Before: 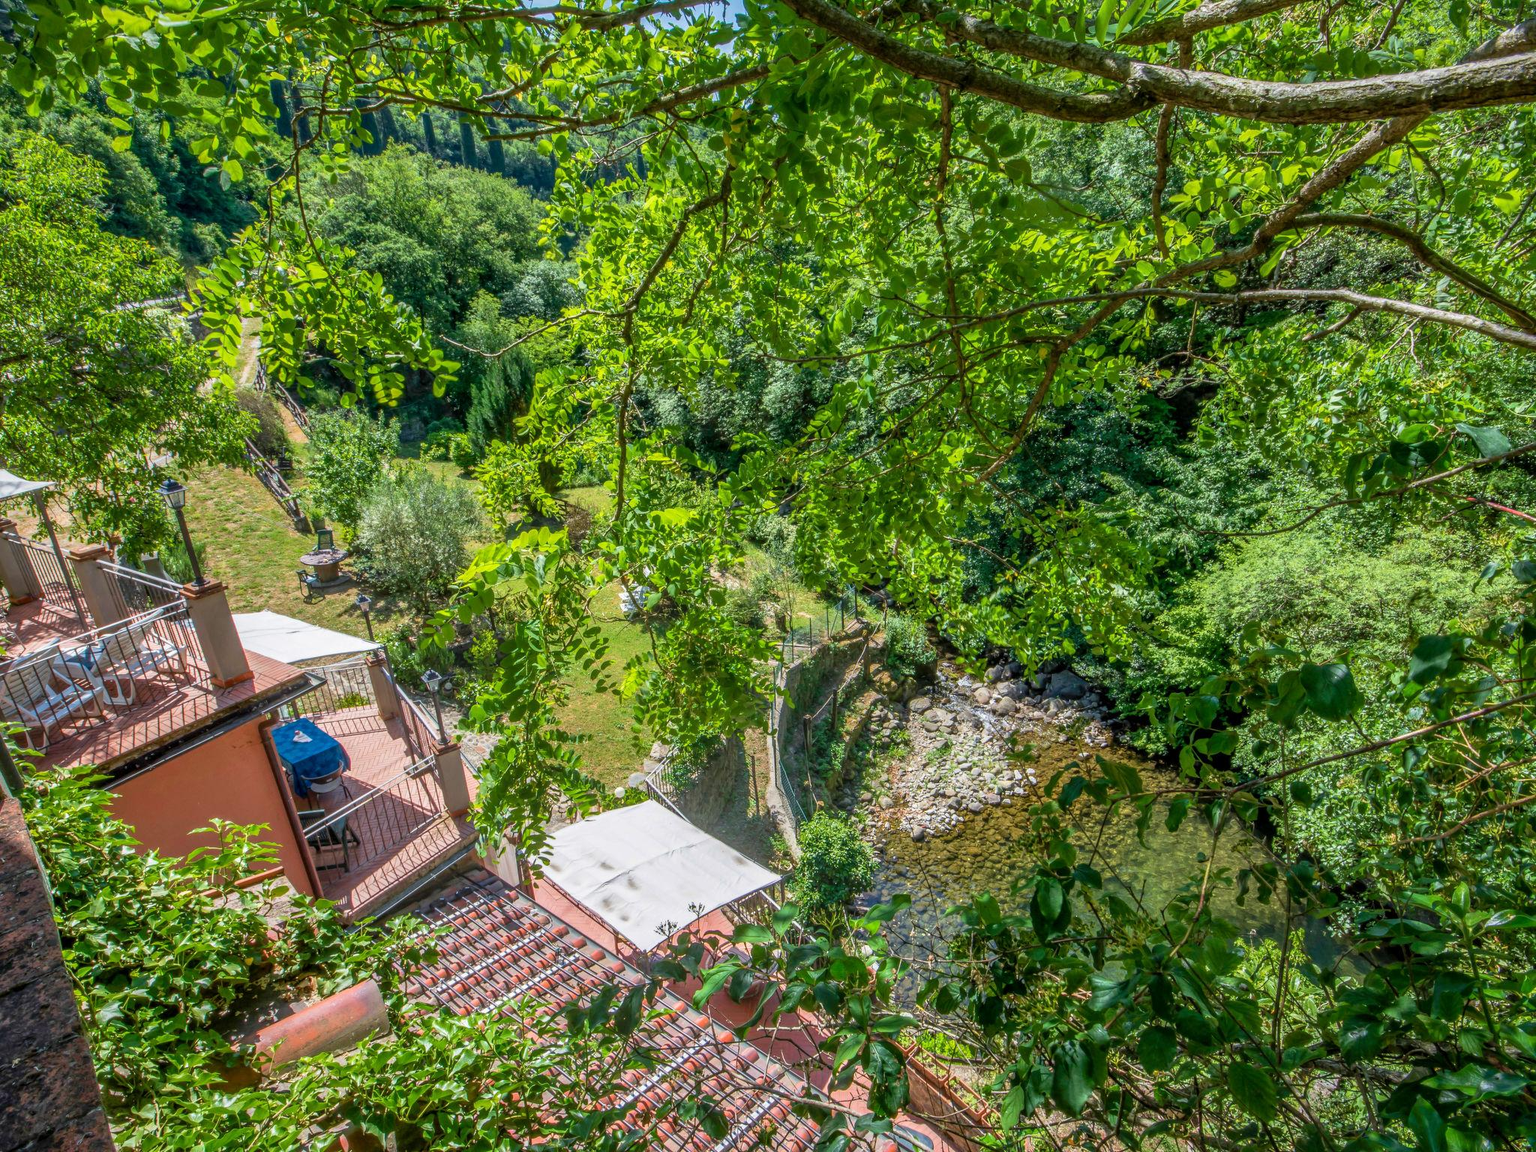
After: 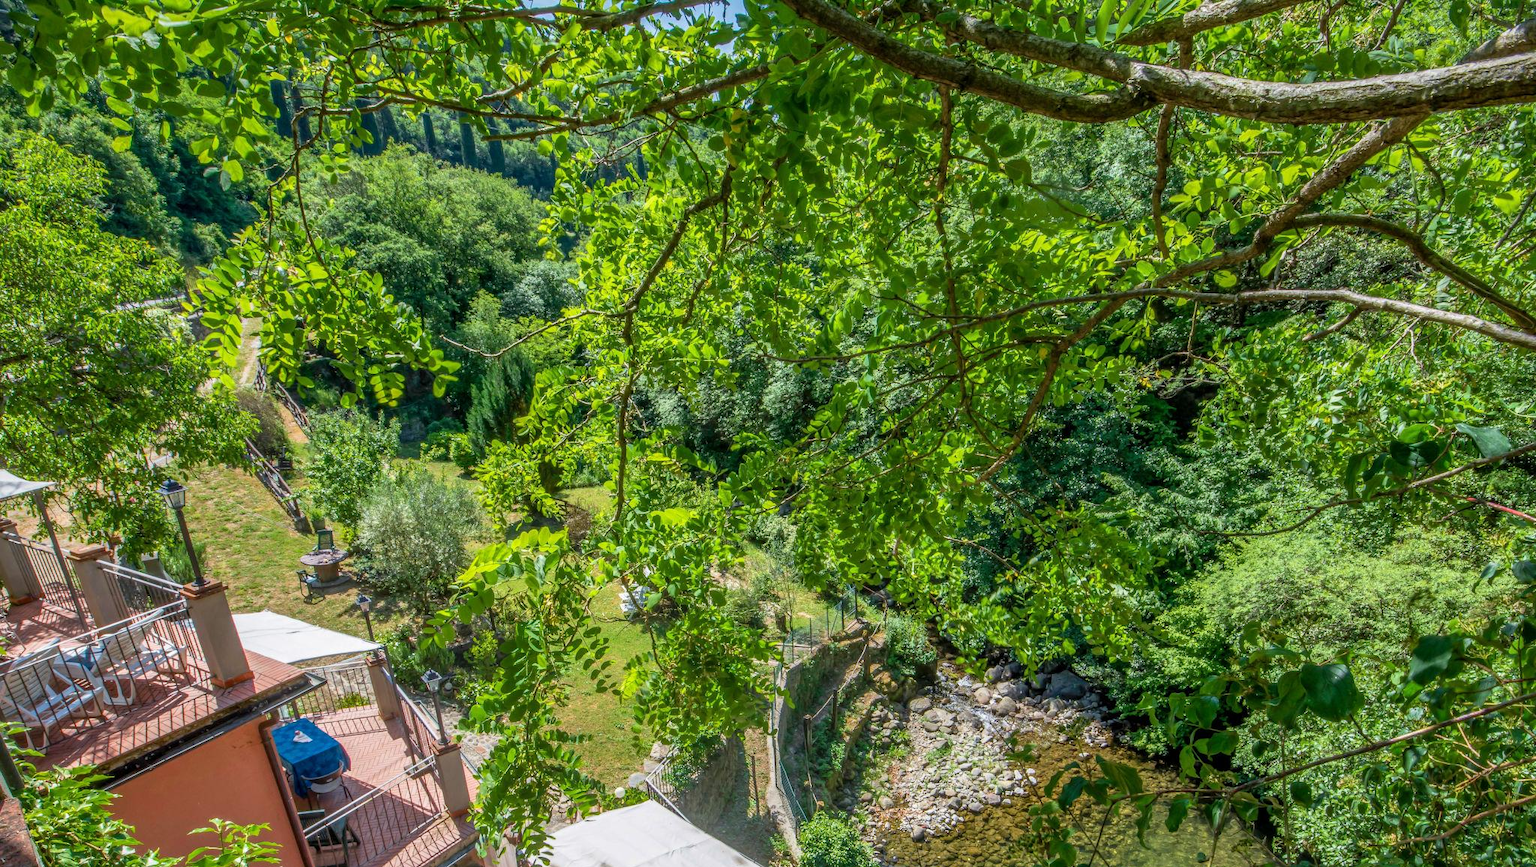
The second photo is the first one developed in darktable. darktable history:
crop: bottom 24.724%
